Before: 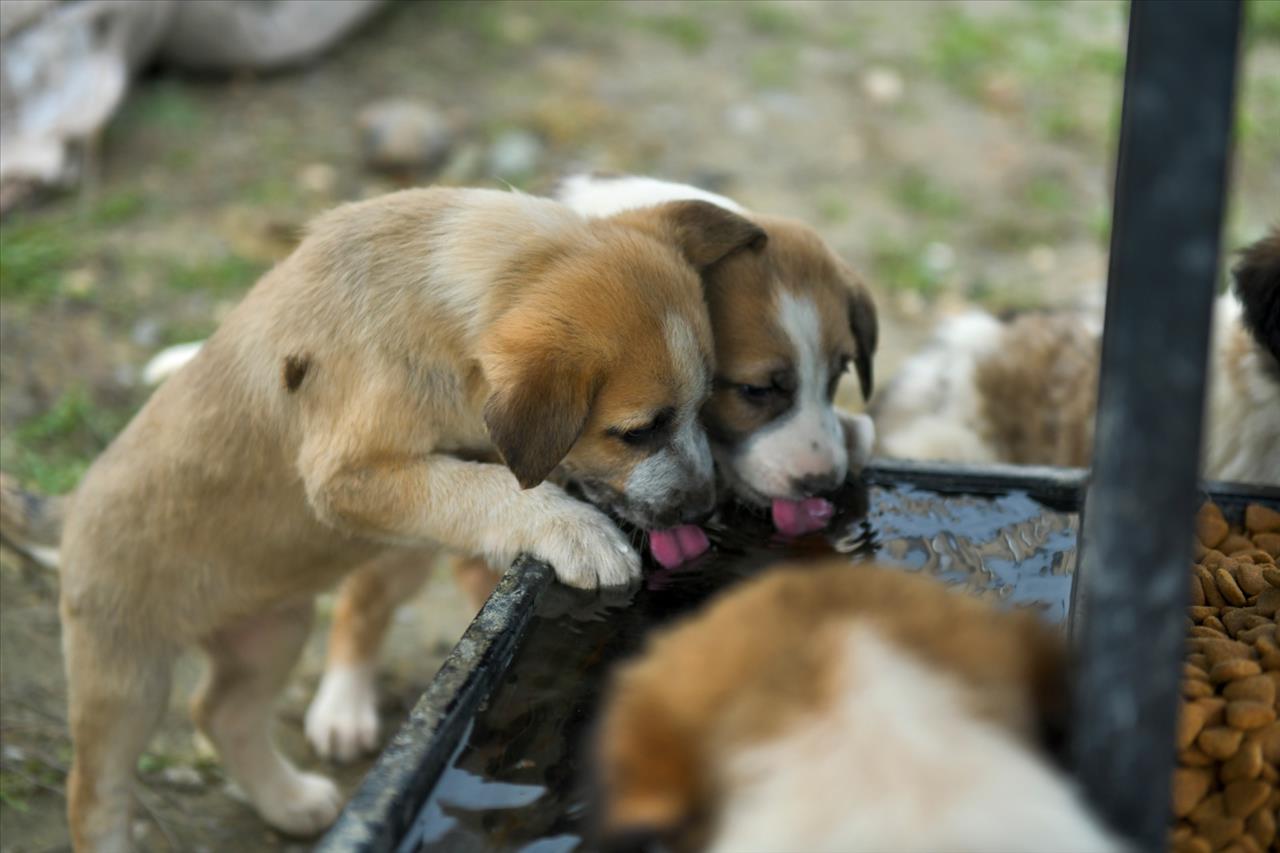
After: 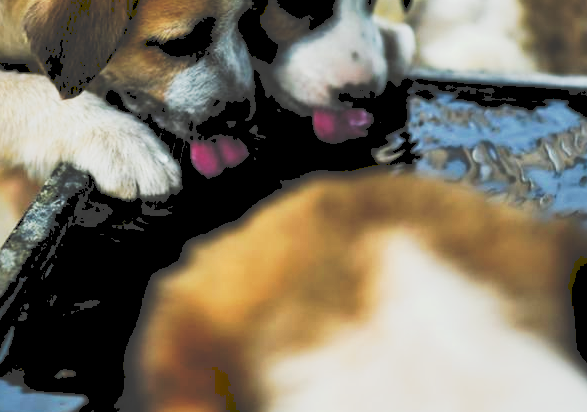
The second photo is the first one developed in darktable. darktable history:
rgb levels: levels [[0.01, 0.419, 0.839], [0, 0.5, 1], [0, 0.5, 1]]
local contrast: mode bilateral grid, contrast 20, coarseness 50, detail 120%, midtone range 0.2
exposure: black level correction 0.012, compensate highlight preservation false
white balance: red 0.986, blue 1.01
crop: left 35.976%, top 45.819%, right 18.162%, bottom 5.807%
tone curve: curves: ch0 [(0, 0) (0.003, 0.231) (0.011, 0.231) (0.025, 0.231) (0.044, 0.231) (0.069, 0.235) (0.1, 0.24) (0.136, 0.246) (0.177, 0.256) (0.224, 0.279) (0.277, 0.313) (0.335, 0.354) (0.399, 0.428) (0.468, 0.514) (0.543, 0.61) (0.623, 0.728) (0.709, 0.808) (0.801, 0.873) (0.898, 0.909) (1, 1)], preserve colors none
